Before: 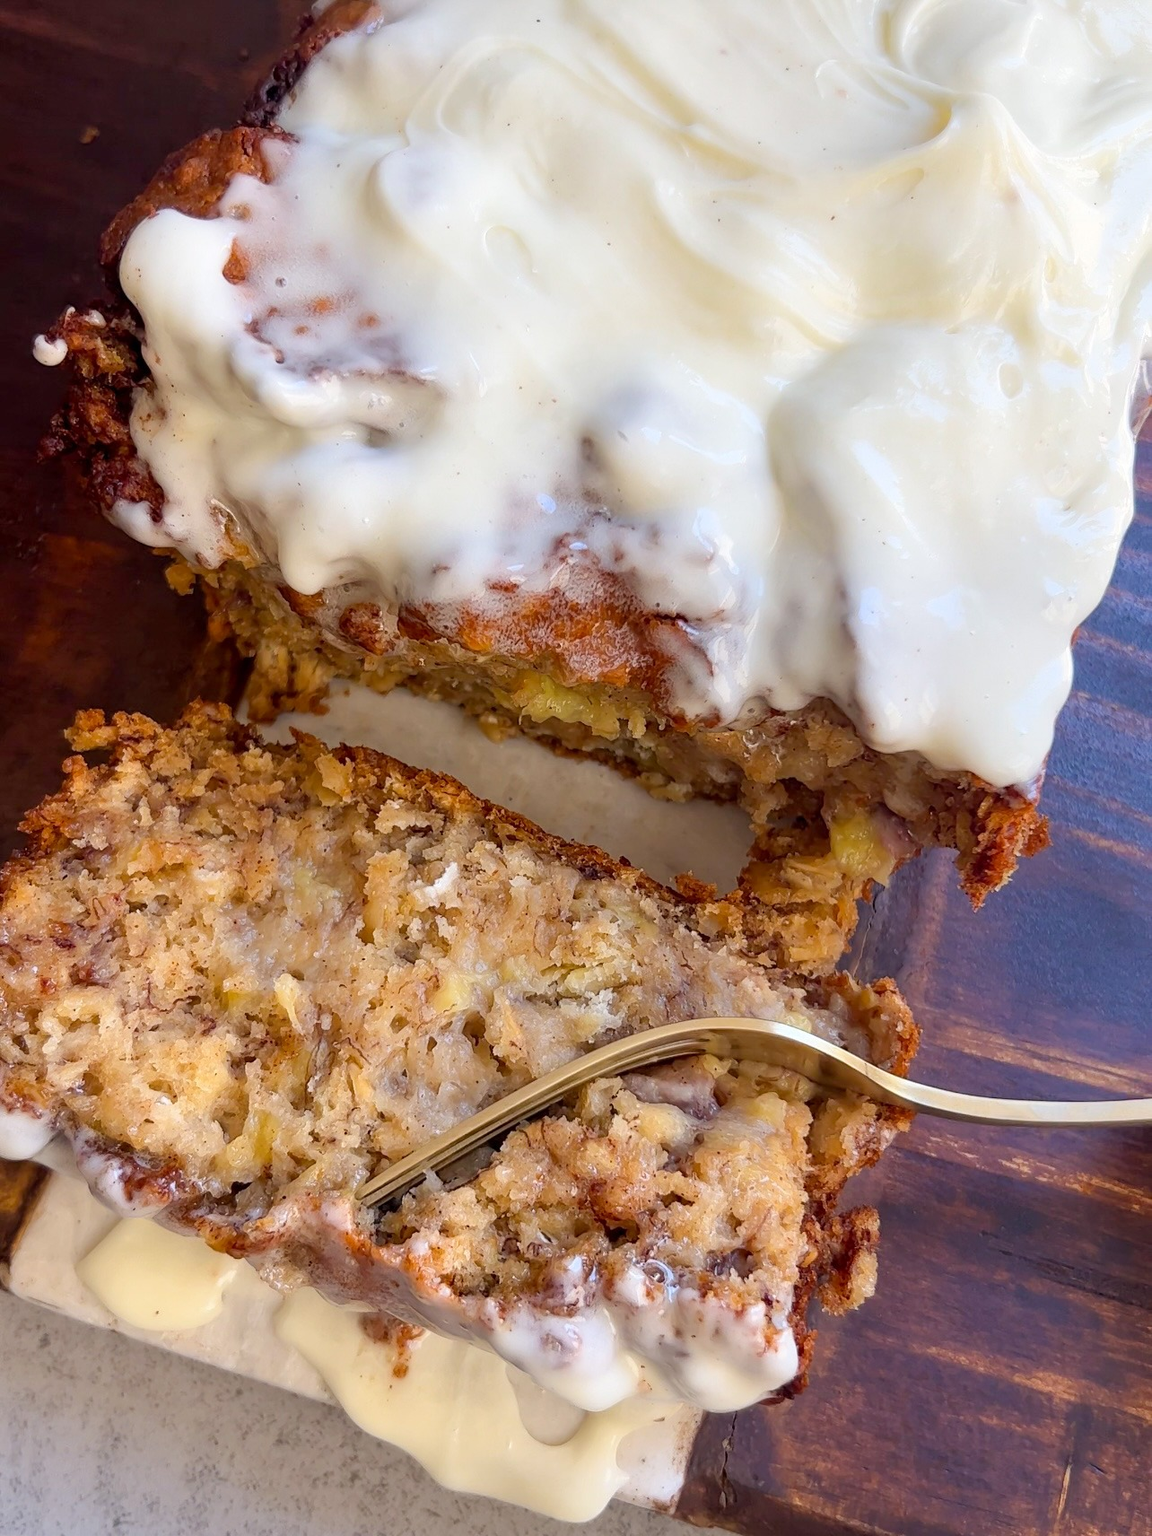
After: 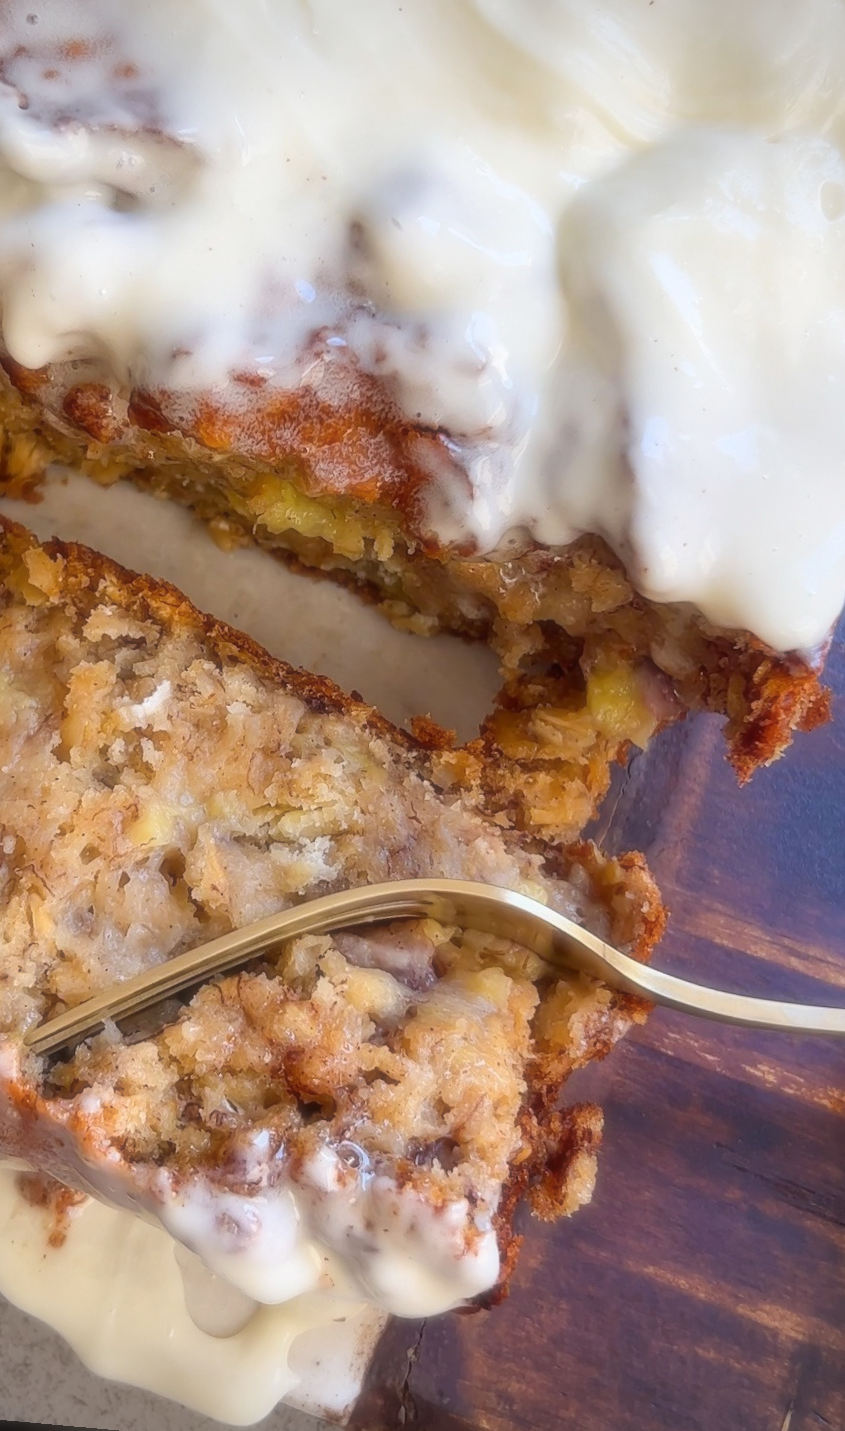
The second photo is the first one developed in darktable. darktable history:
rotate and perspective: rotation 5.12°, automatic cropping off
crop and rotate: left 28.256%, top 17.734%, right 12.656%, bottom 3.573%
vignetting: fall-off radius 60.92%
soften: size 19.52%, mix 20.32%
